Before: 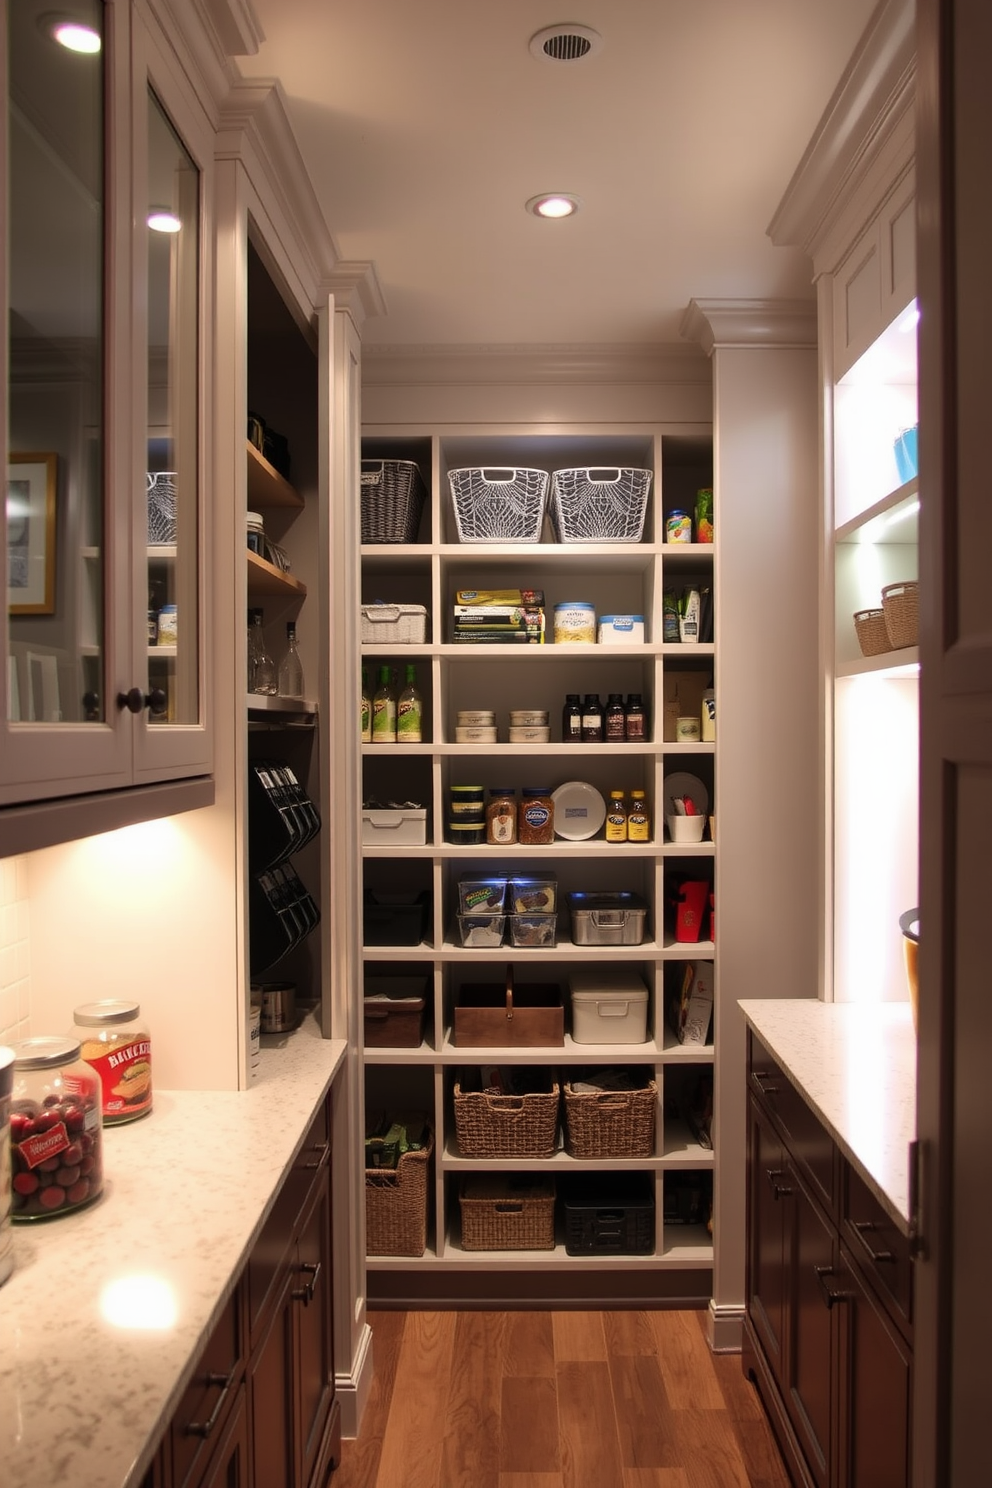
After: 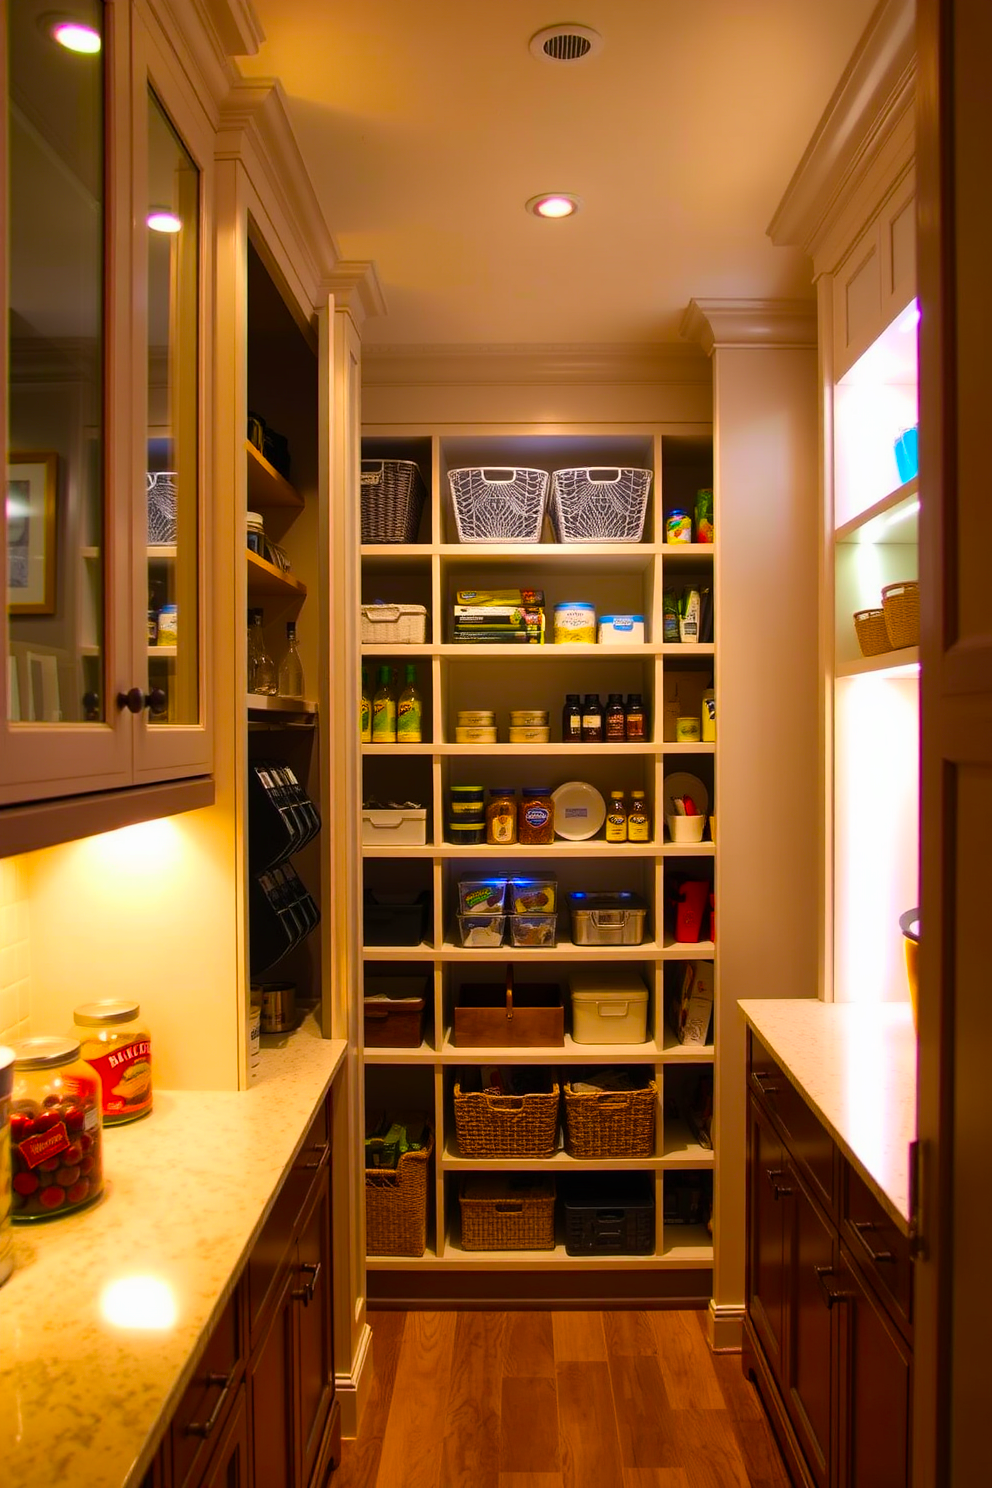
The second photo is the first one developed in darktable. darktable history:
contrast brightness saturation: contrast 0.04, saturation 0.07
color balance rgb: linear chroma grading › global chroma 42%, perceptual saturation grading › global saturation 42%, global vibrance 33%
